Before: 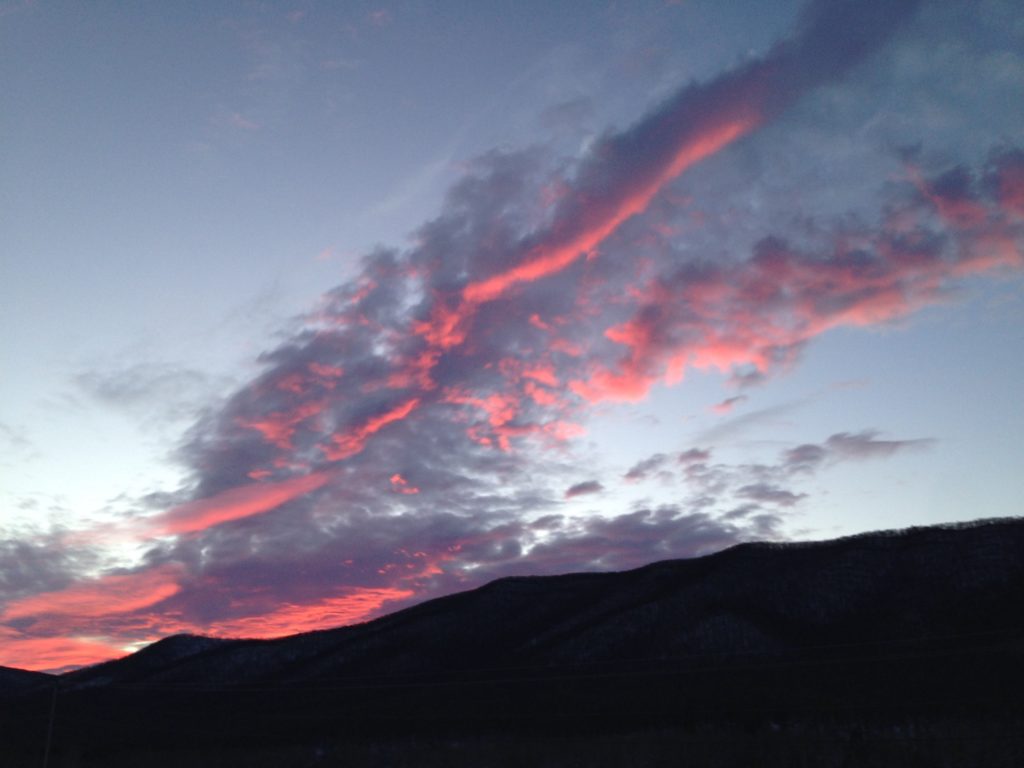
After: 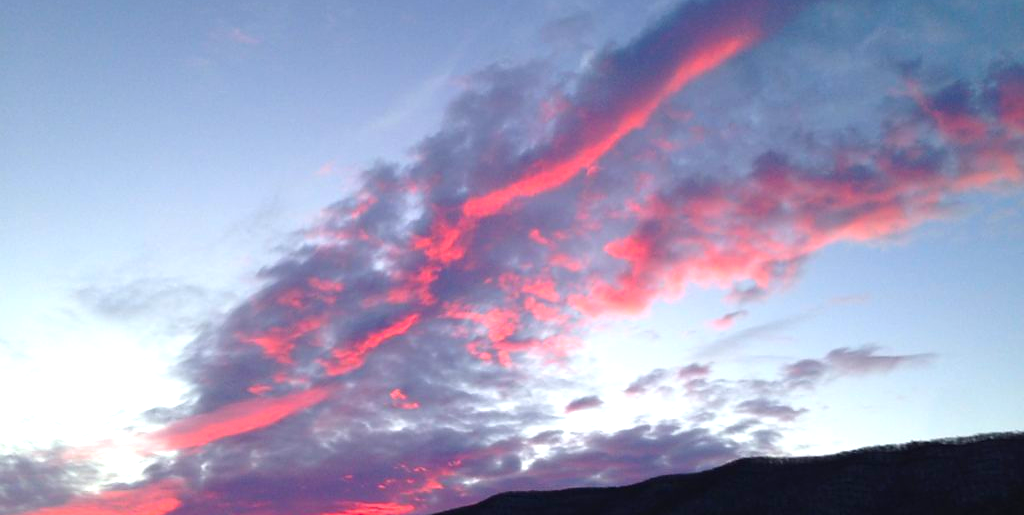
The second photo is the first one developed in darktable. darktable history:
contrast brightness saturation: brightness -0.023, saturation 0.347
crop: top 11.166%, bottom 21.691%
exposure: black level correction 0, exposure 0.498 EV, compensate exposure bias true, compensate highlight preservation false
sharpen: radius 1.049
